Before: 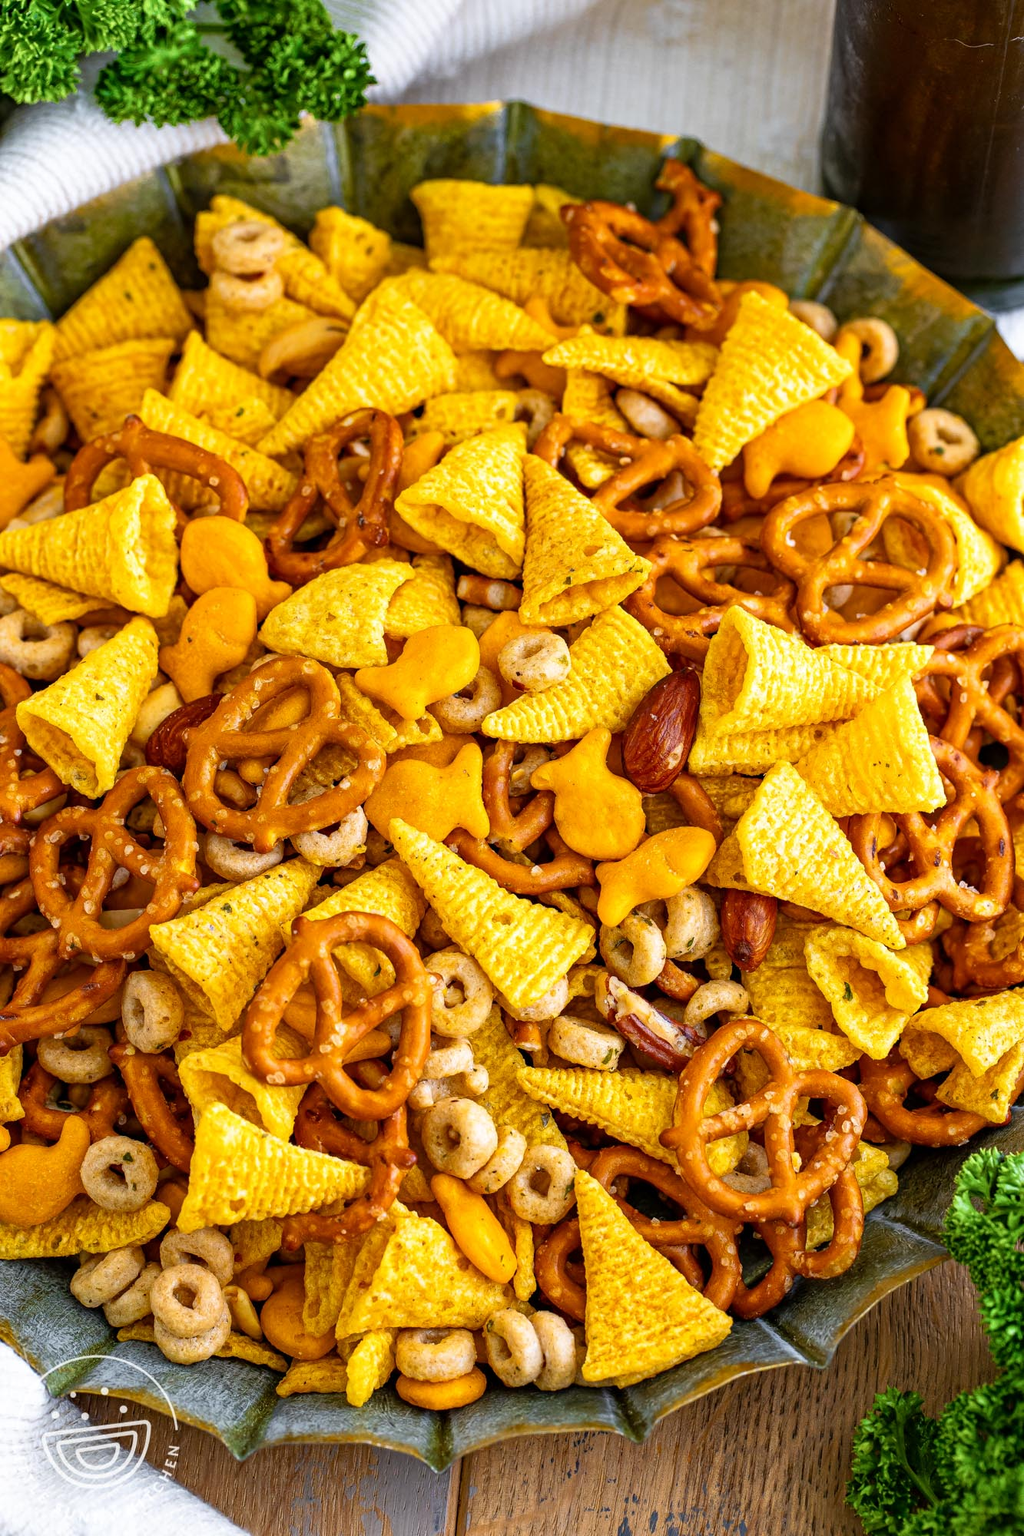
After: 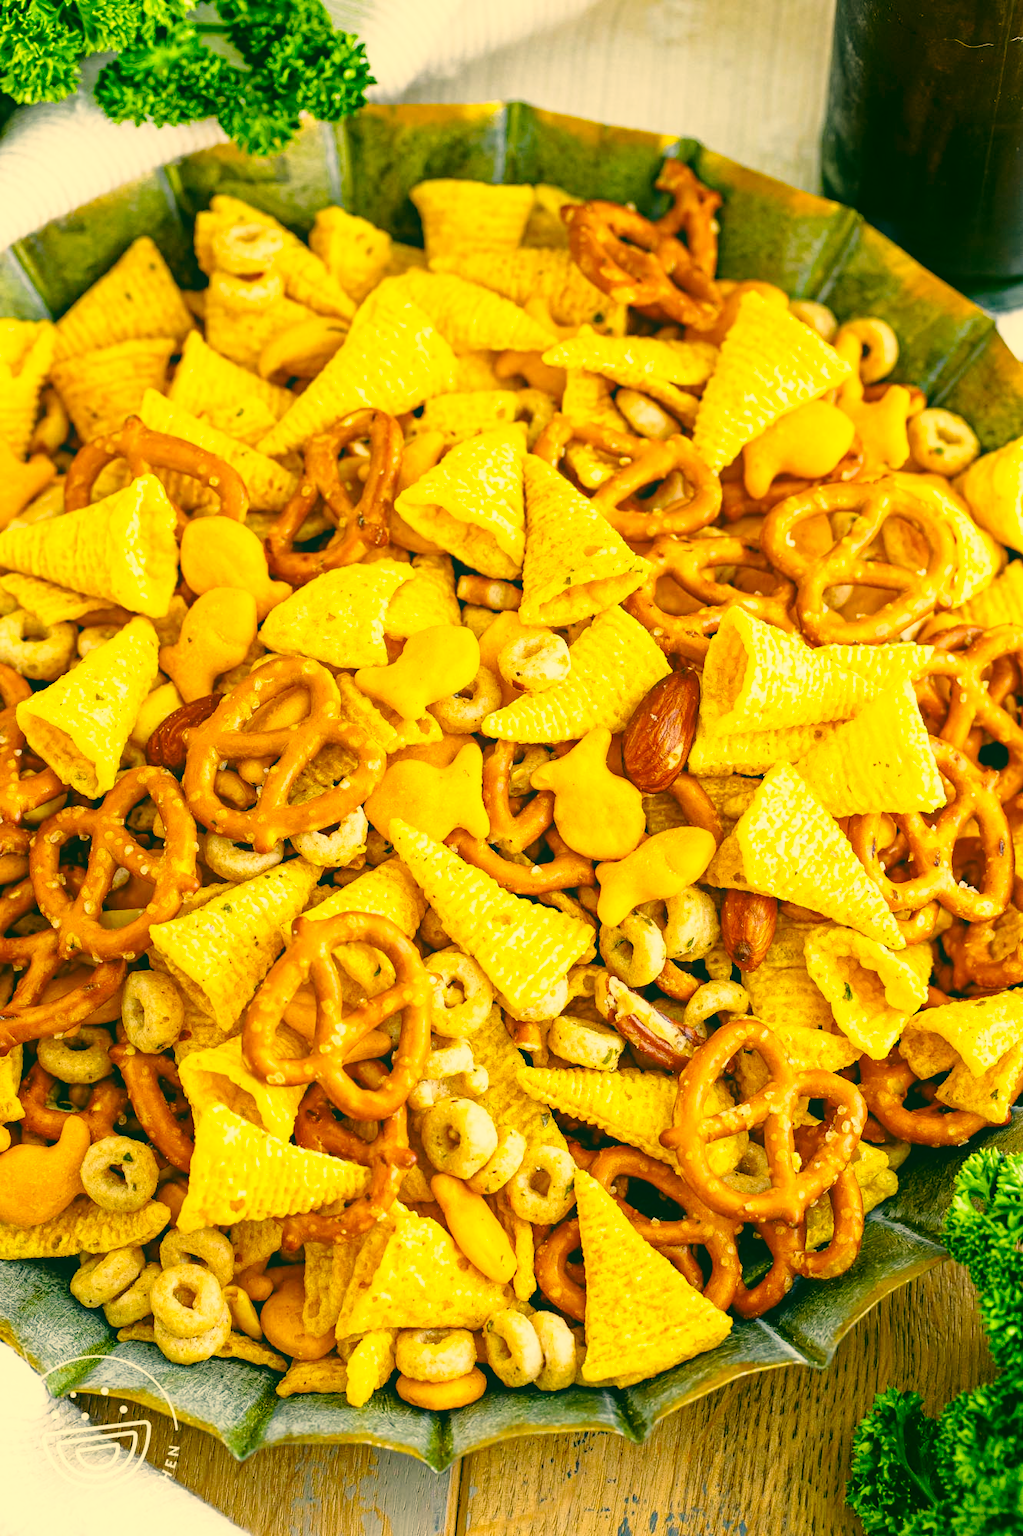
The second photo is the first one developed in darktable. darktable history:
color correction: highlights a* 5.63, highlights b* 33.55, shadows a* -25.35, shadows b* 3.94
base curve: curves: ch0 [(0, 0) (0.028, 0.03) (0.121, 0.232) (0.46, 0.748) (0.859, 0.968) (1, 1)], preserve colors none
contrast equalizer: octaves 7, y [[0.46, 0.454, 0.451, 0.451, 0.455, 0.46], [0.5 ×6], [0.5 ×6], [0 ×6], [0 ×6]]
